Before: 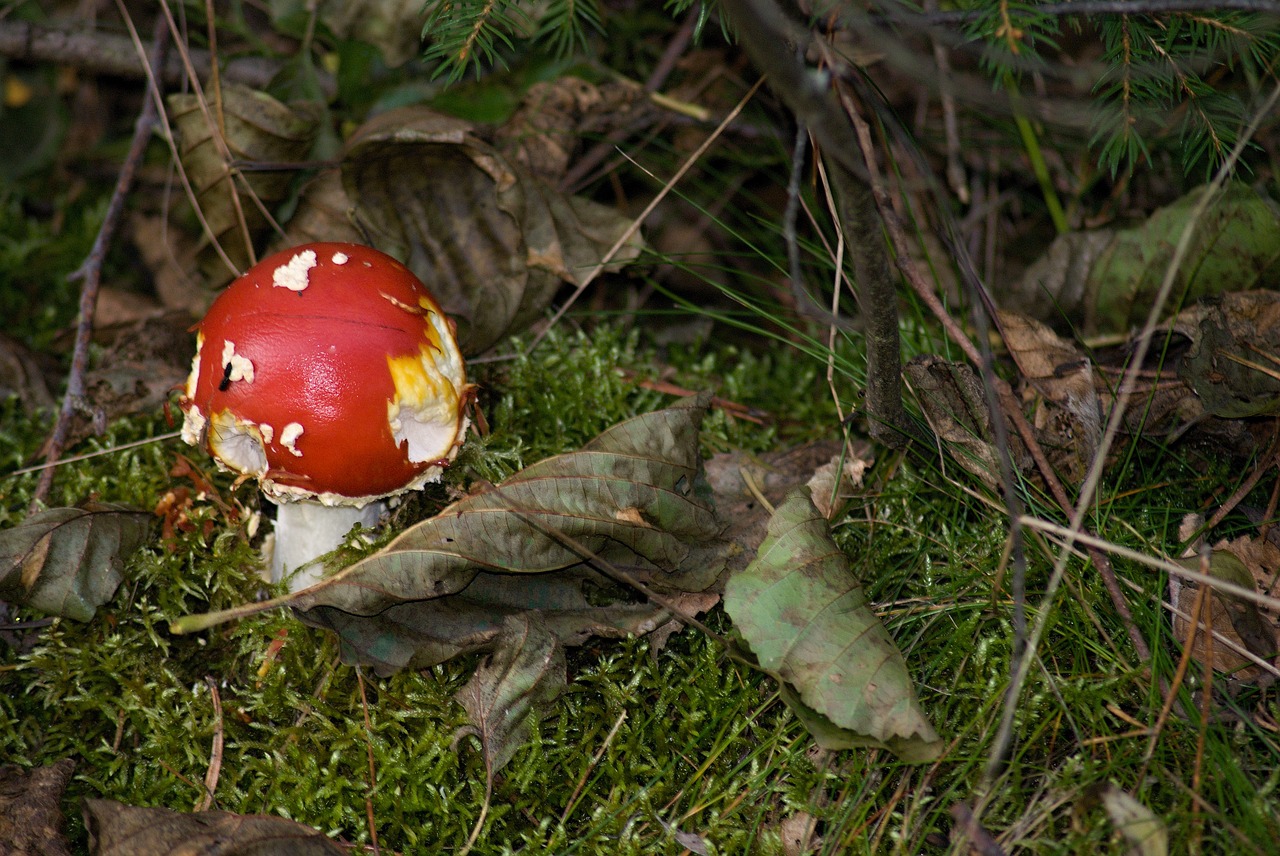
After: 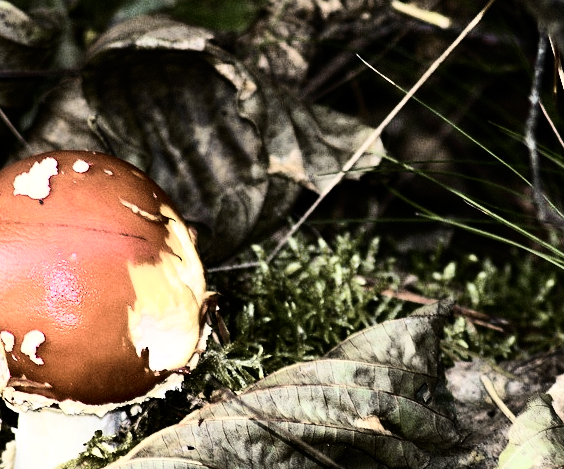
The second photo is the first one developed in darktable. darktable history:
crop: left 20.248%, top 10.86%, right 35.675%, bottom 34.321%
rgb curve: curves: ch0 [(0, 0) (0.21, 0.15) (0.24, 0.21) (0.5, 0.75) (0.75, 0.96) (0.89, 0.99) (1, 1)]; ch1 [(0, 0.02) (0.21, 0.13) (0.25, 0.2) (0.5, 0.67) (0.75, 0.9) (0.89, 0.97) (1, 1)]; ch2 [(0, 0.02) (0.21, 0.13) (0.25, 0.2) (0.5, 0.67) (0.75, 0.9) (0.89, 0.97) (1, 1)], compensate middle gray true
contrast brightness saturation: contrast 0.26, brightness 0.02, saturation 0.87
shadows and highlights: white point adjustment 1, soften with gaussian
color zones: curves: ch1 [(0, 0.34) (0.143, 0.164) (0.286, 0.152) (0.429, 0.176) (0.571, 0.173) (0.714, 0.188) (0.857, 0.199) (1, 0.34)]
color contrast: green-magenta contrast 0.8, blue-yellow contrast 1.1, unbound 0
